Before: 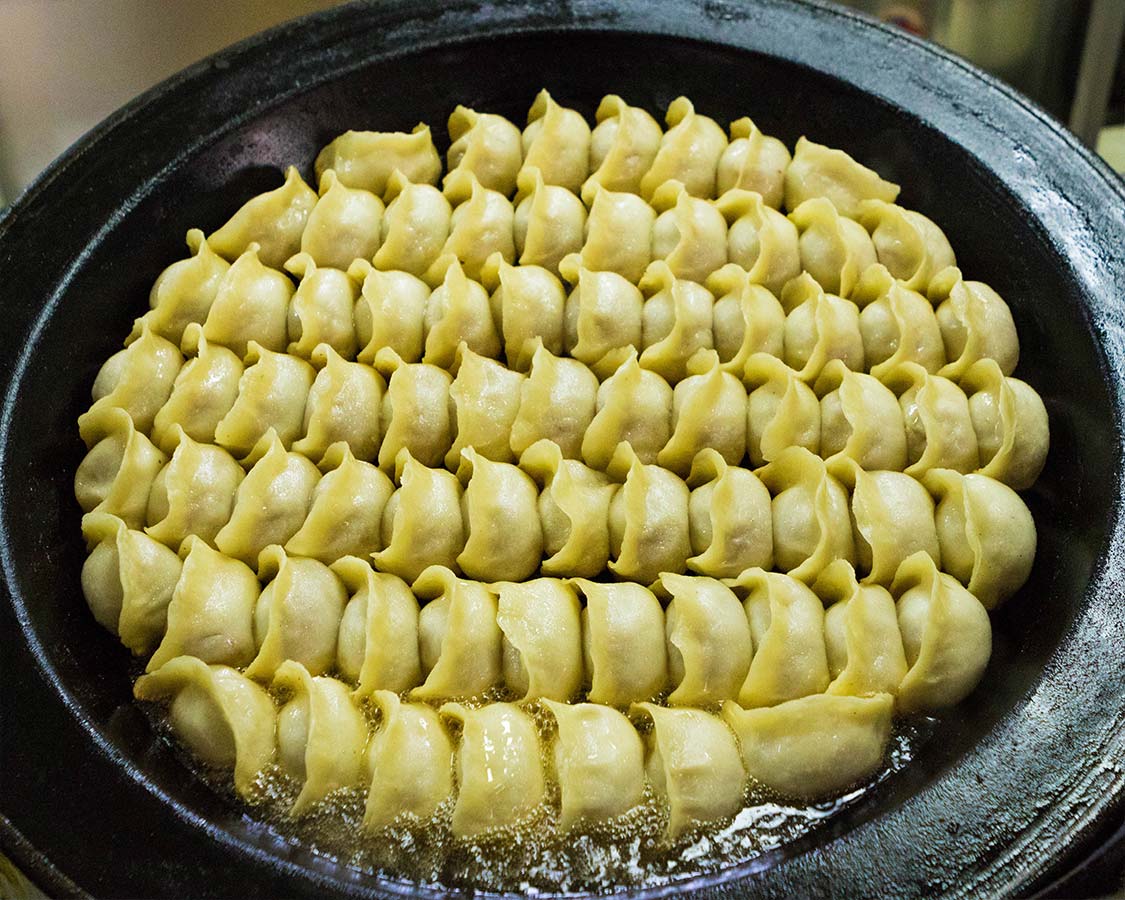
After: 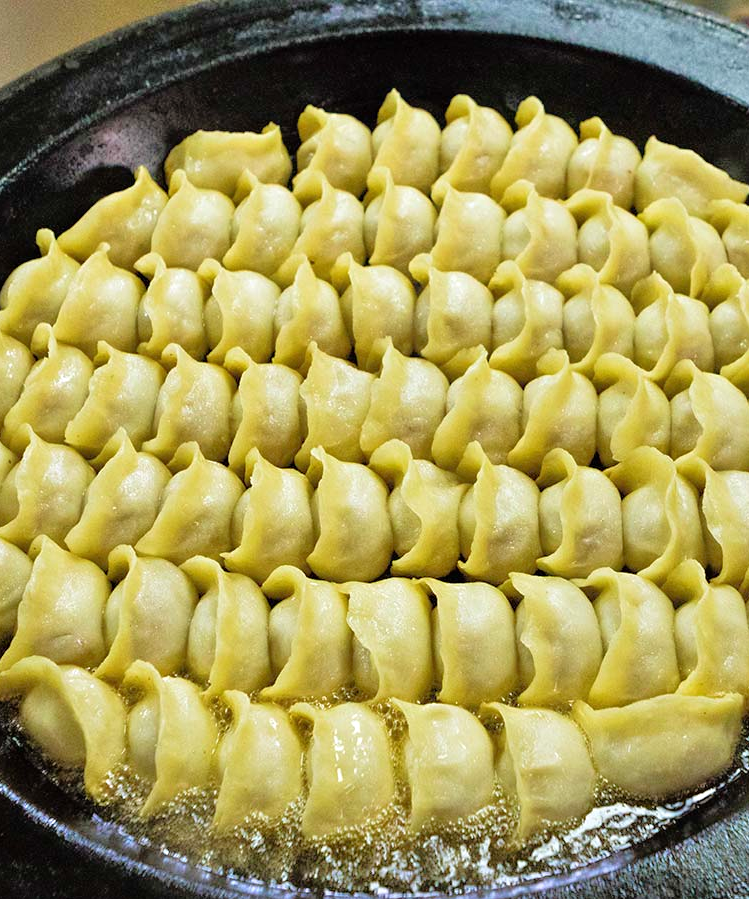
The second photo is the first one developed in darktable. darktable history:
crop and rotate: left 13.409%, right 19.924%
tone equalizer: -7 EV 0.15 EV, -6 EV 0.6 EV, -5 EV 1.15 EV, -4 EV 1.33 EV, -3 EV 1.15 EV, -2 EV 0.6 EV, -1 EV 0.15 EV, mask exposure compensation -0.5 EV
